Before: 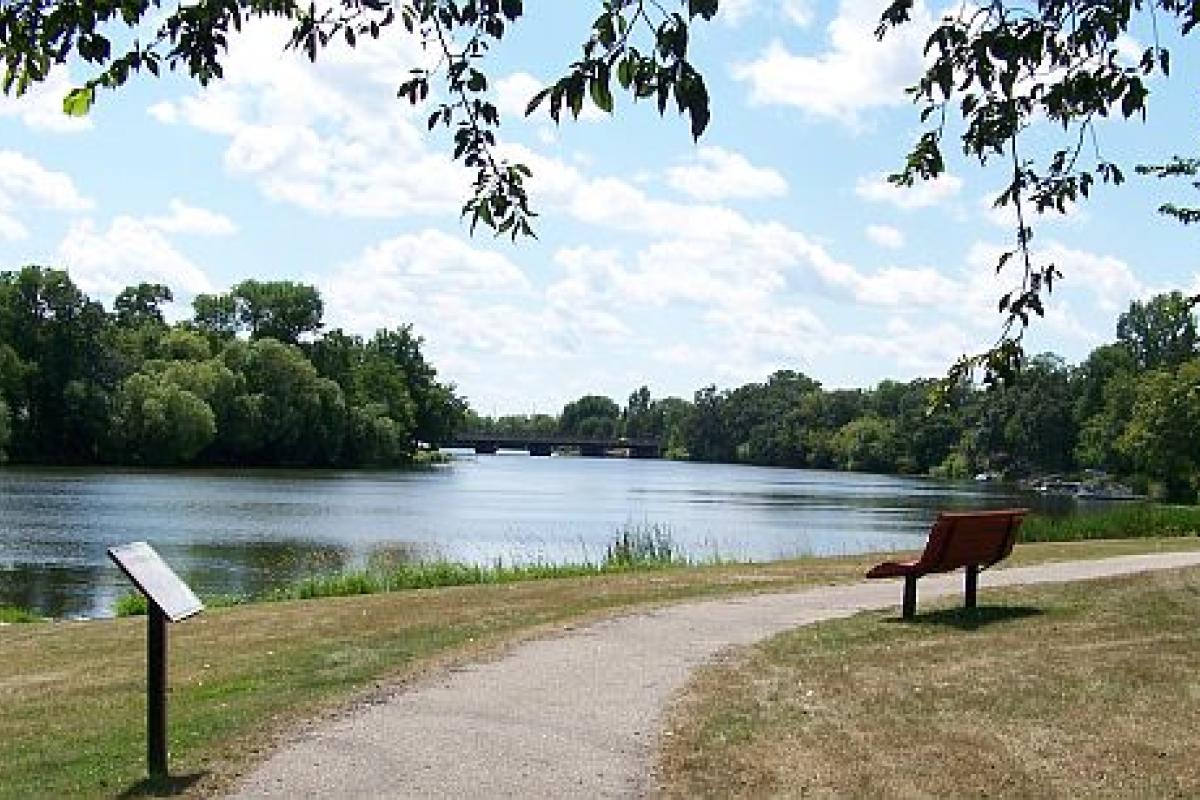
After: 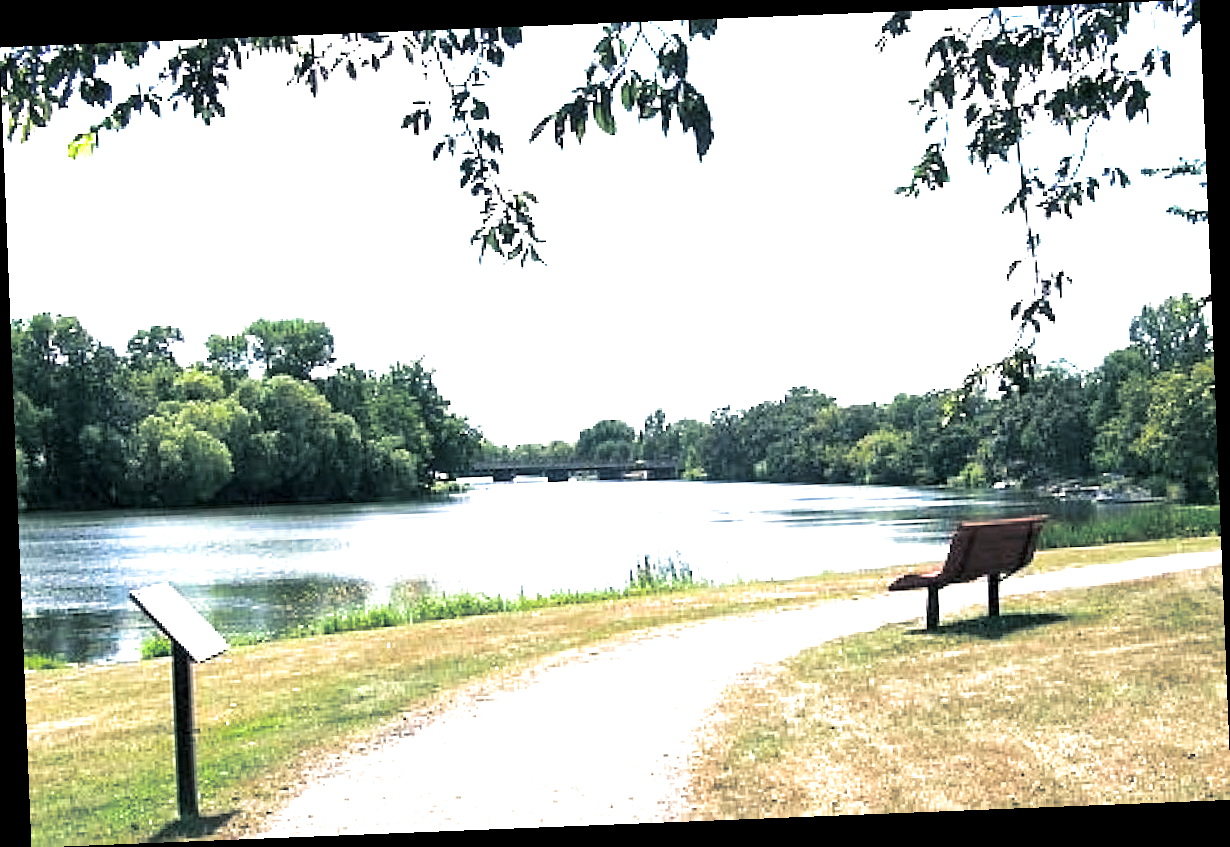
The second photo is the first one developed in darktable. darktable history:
exposure: black level correction 0.001, exposure 1.646 EV, compensate exposure bias true, compensate highlight preservation false
rotate and perspective: rotation -2.29°, automatic cropping off
split-toning: shadows › hue 205.2°, shadows › saturation 0.29, highlights › hue 50.4°, highlights › saturation 0.38, balance -49.9
